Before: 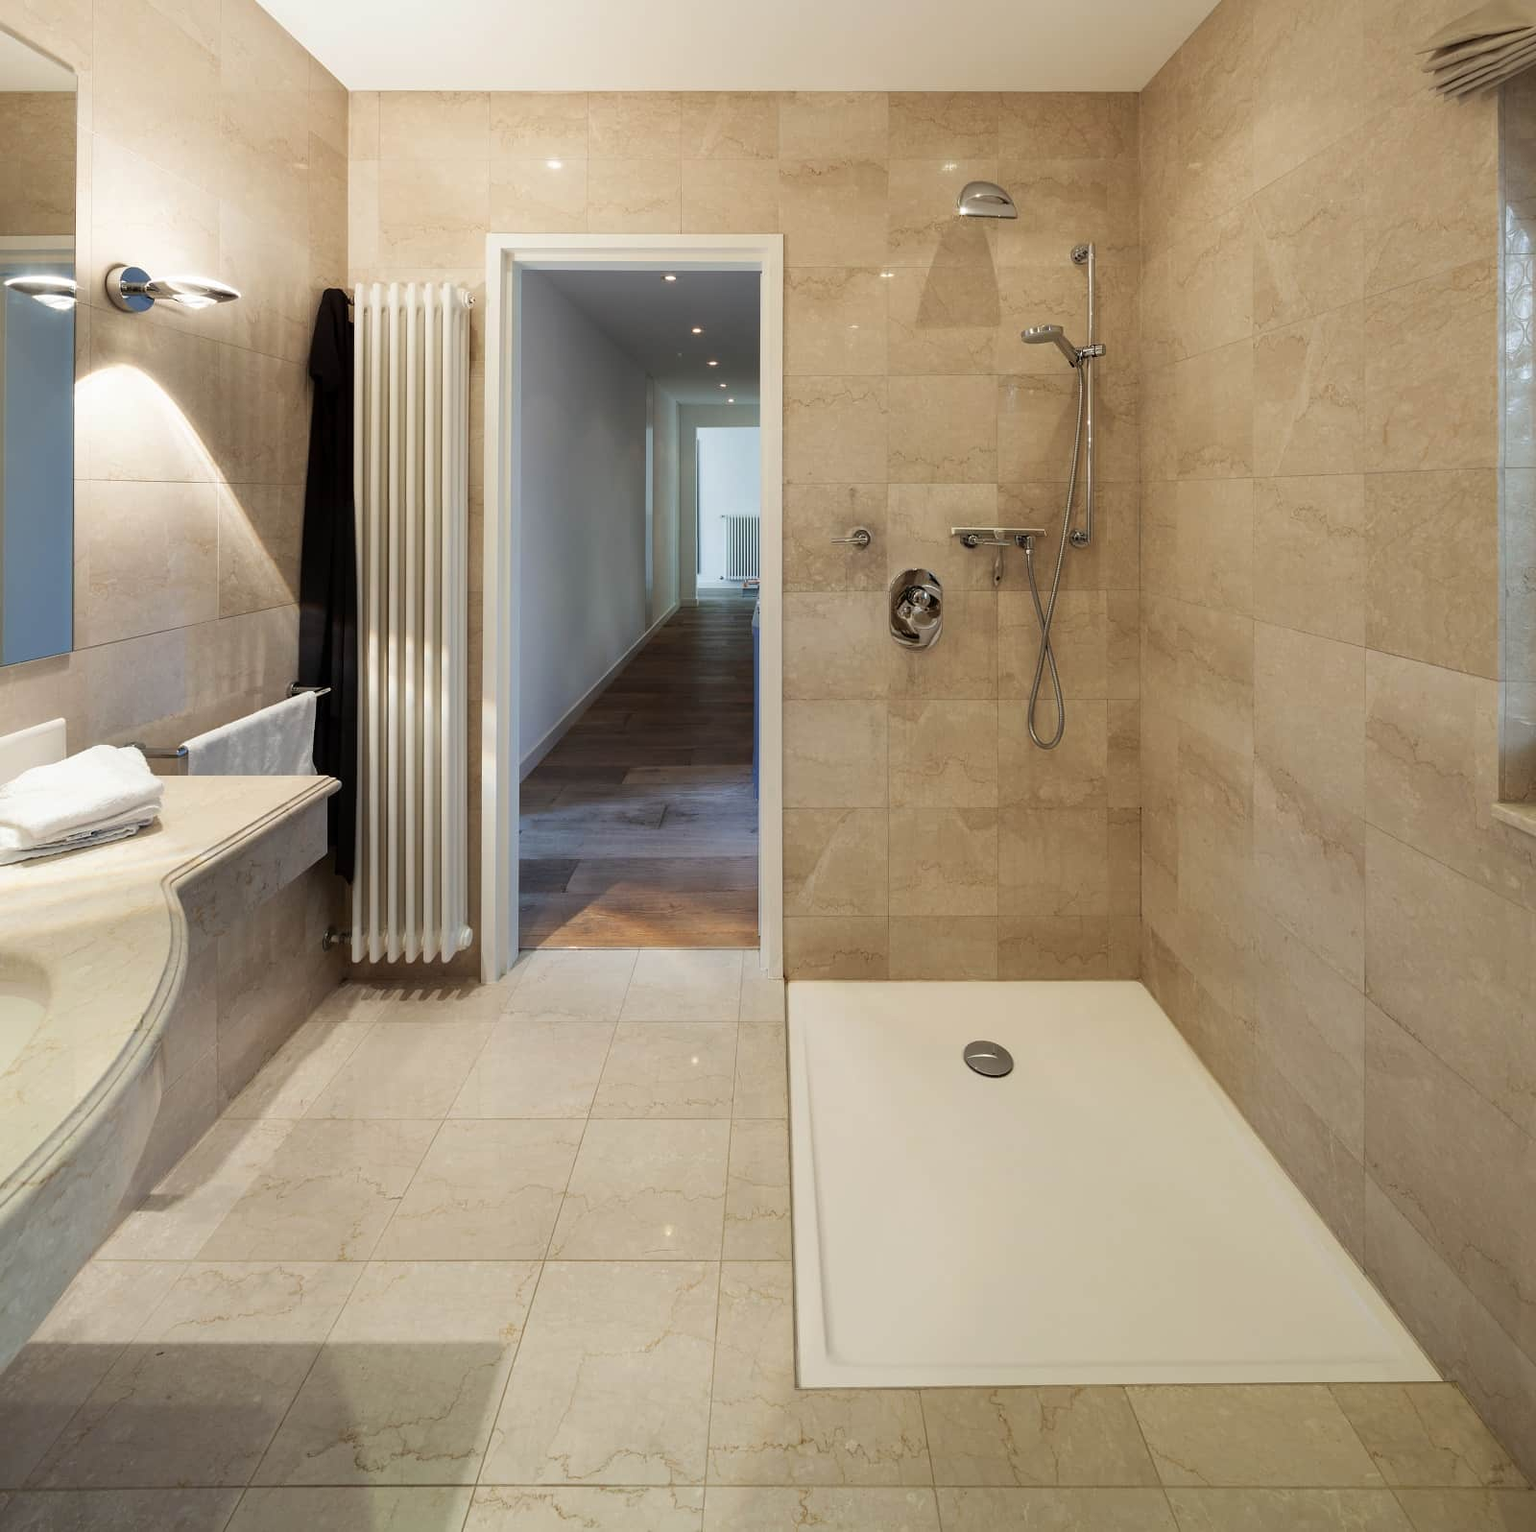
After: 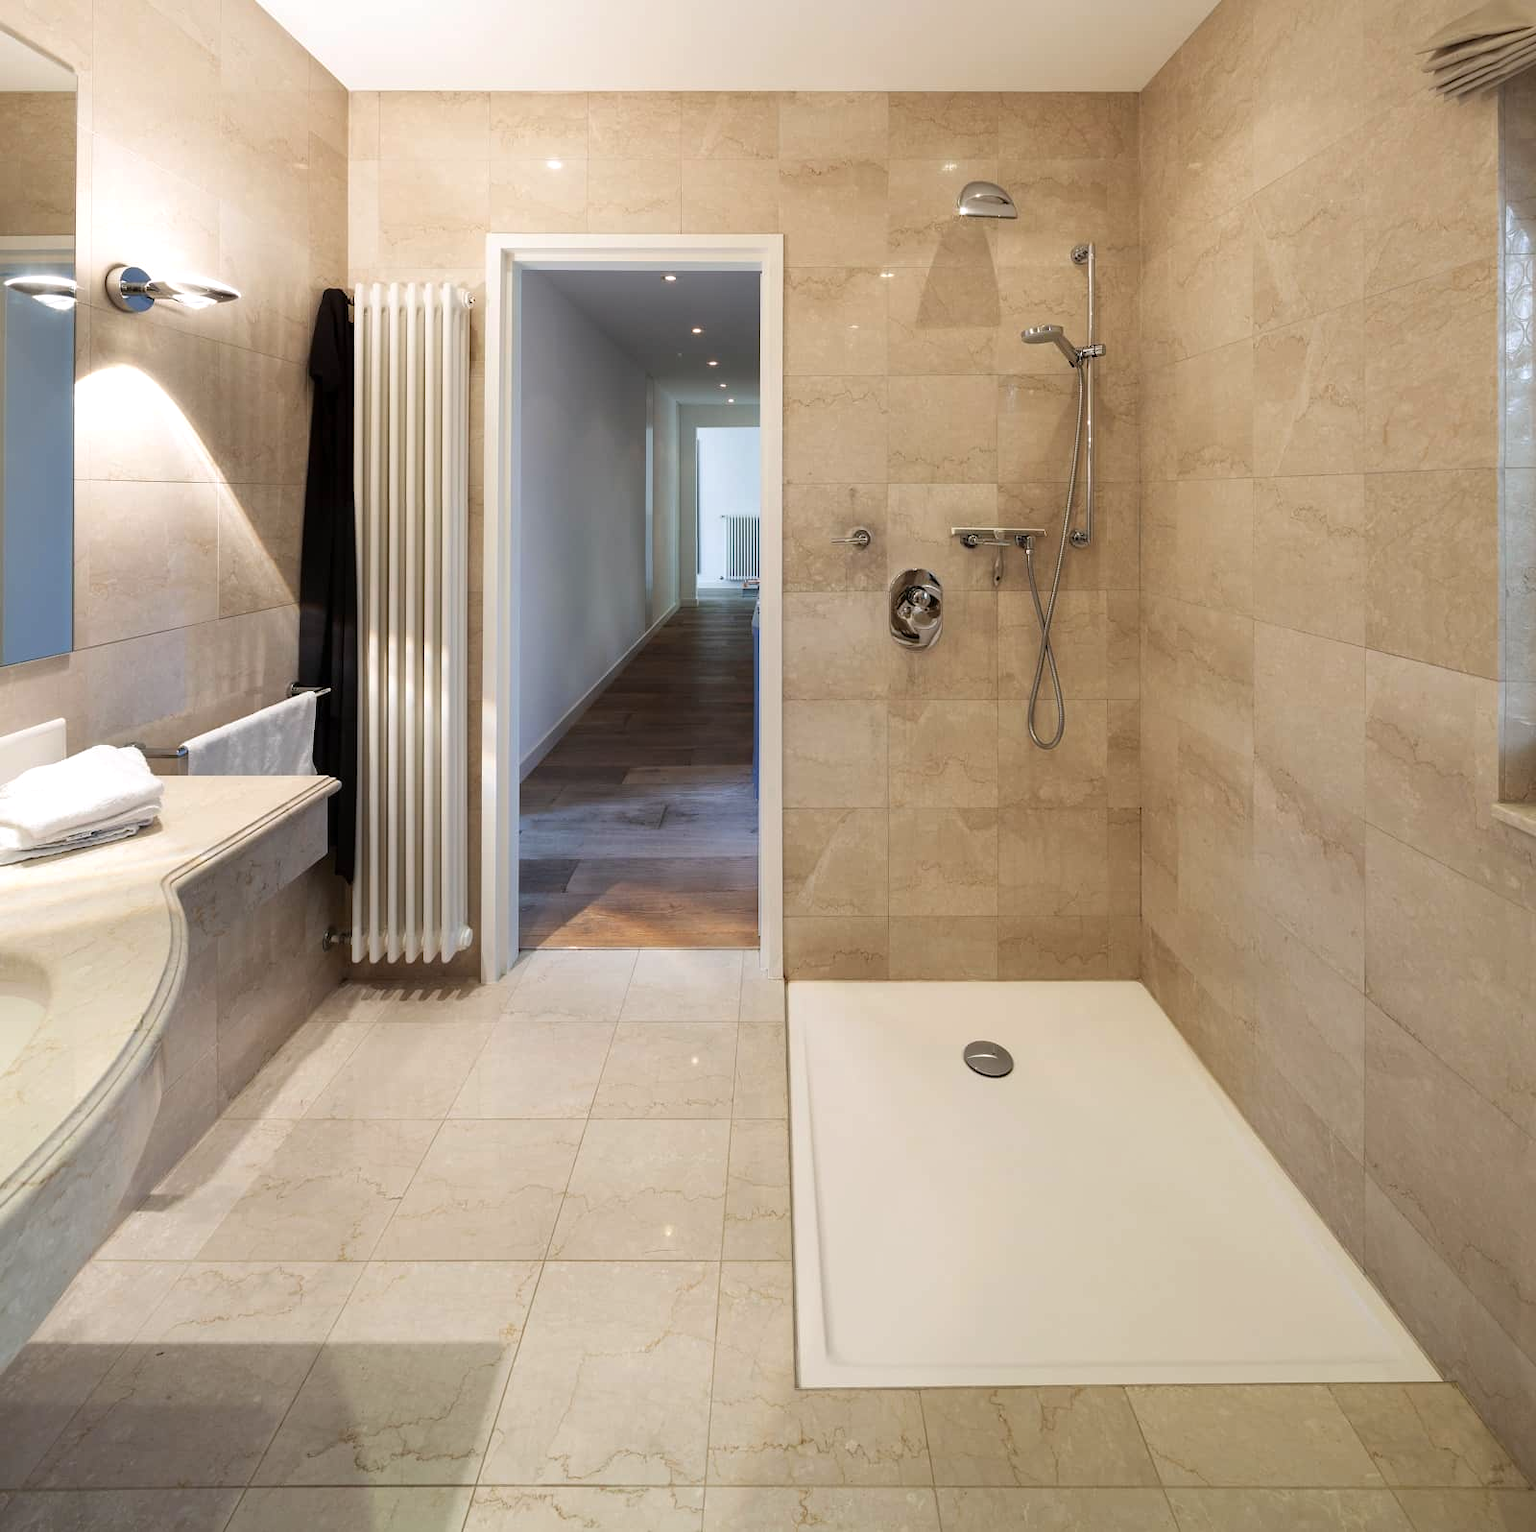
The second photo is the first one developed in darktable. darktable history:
white balance: red 1.009, blue 1.027
exposure: exposure 0.178 EV, compensate exposure bias true, compensate highlight preservation false
